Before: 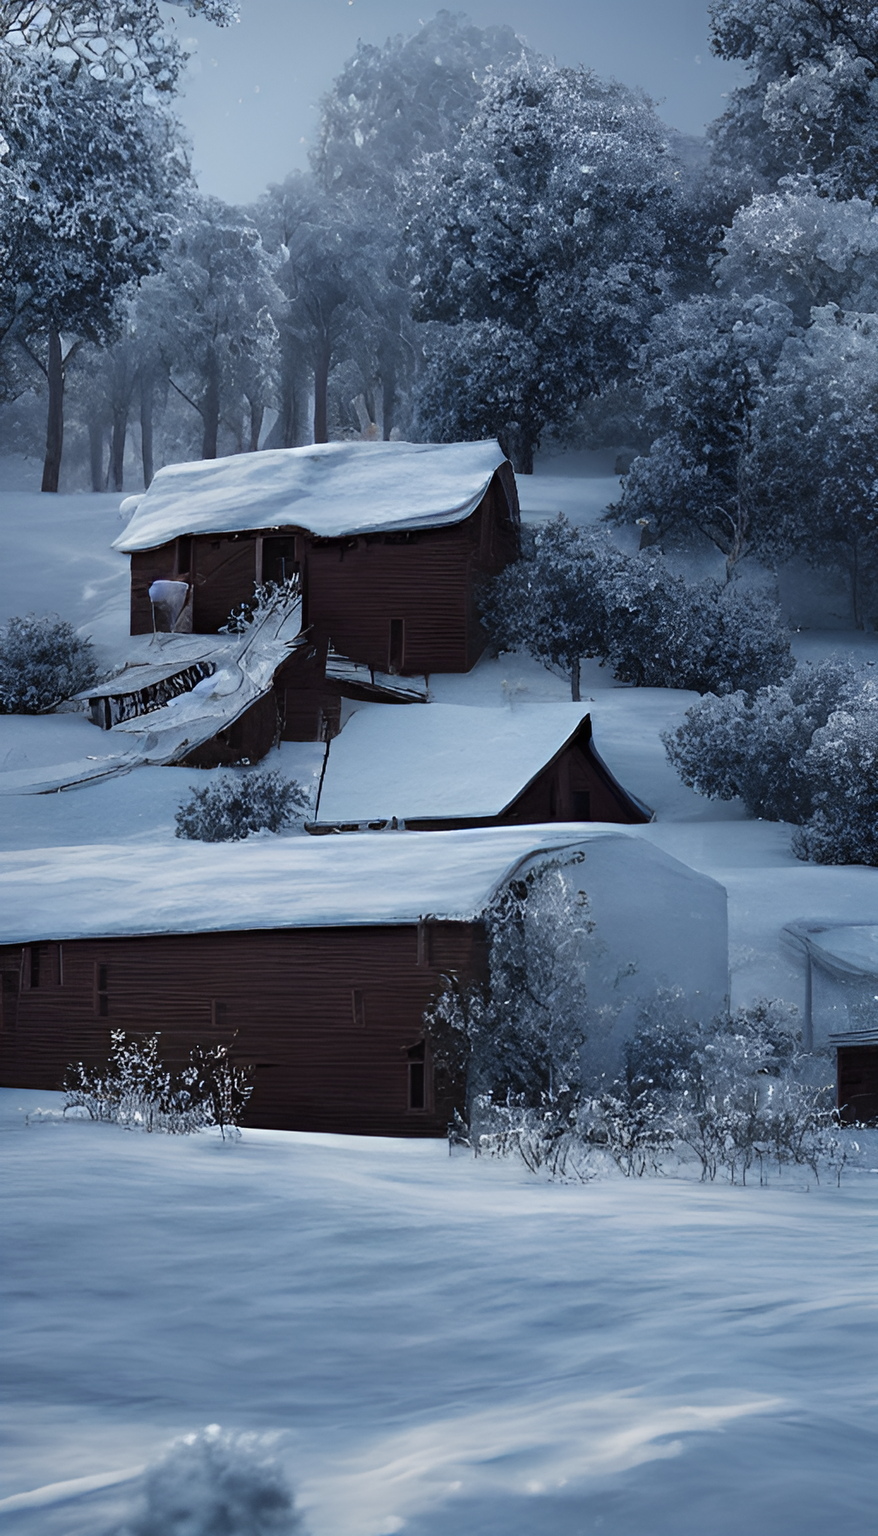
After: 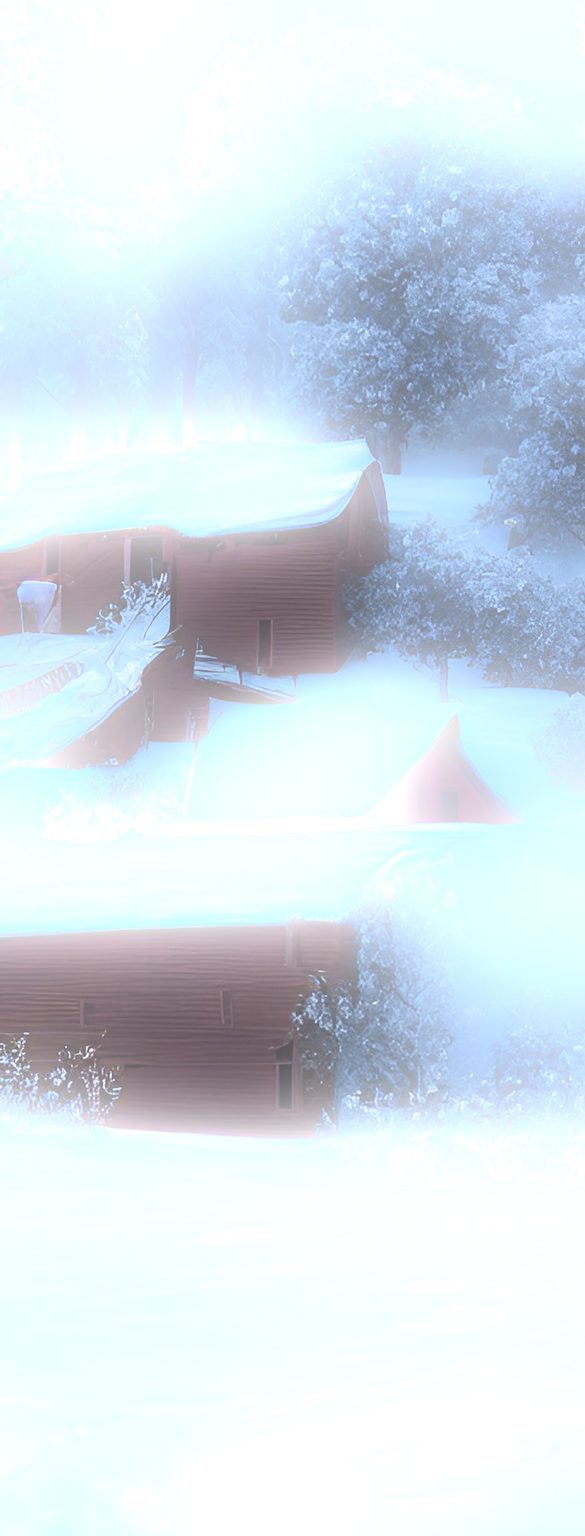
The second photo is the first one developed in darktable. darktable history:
crop and rotate: left 15.055%, right 18.278%
bloom: size 25%, threshold 5%, strength 90%
exposure: black level correction 0, exposure 0.5 EV, compensate highlight preservation false
velvia: strength 36.57%
color calibration: x 0.342, y 0.356, temperature 5122 K
